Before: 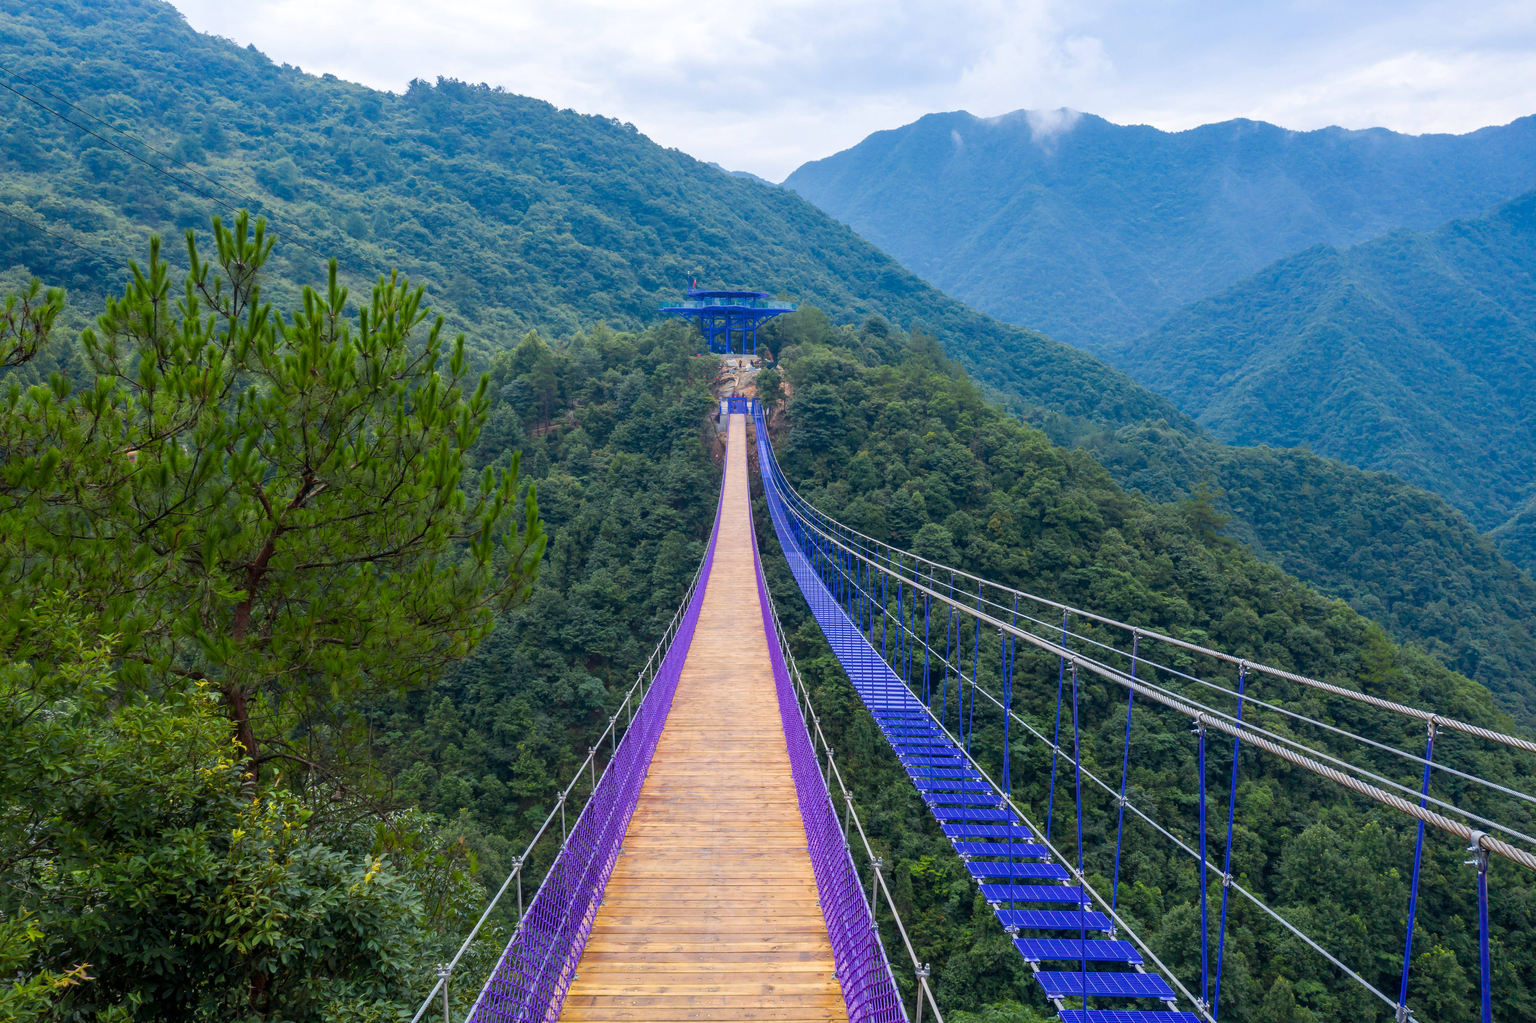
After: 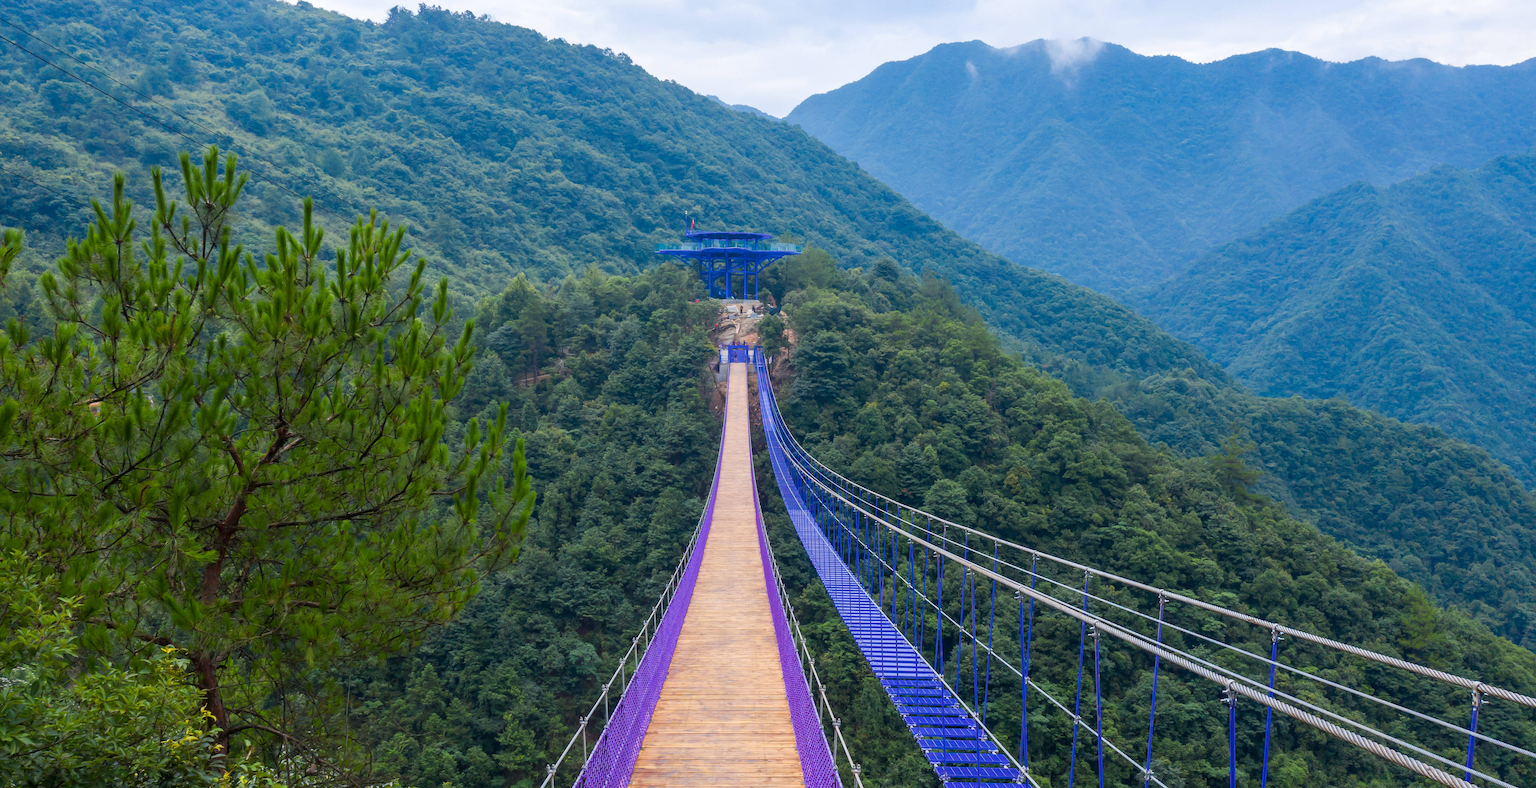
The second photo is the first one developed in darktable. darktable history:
crop: left 2.838%, top 7.149%, right 3.128%, bottom 20.335%
